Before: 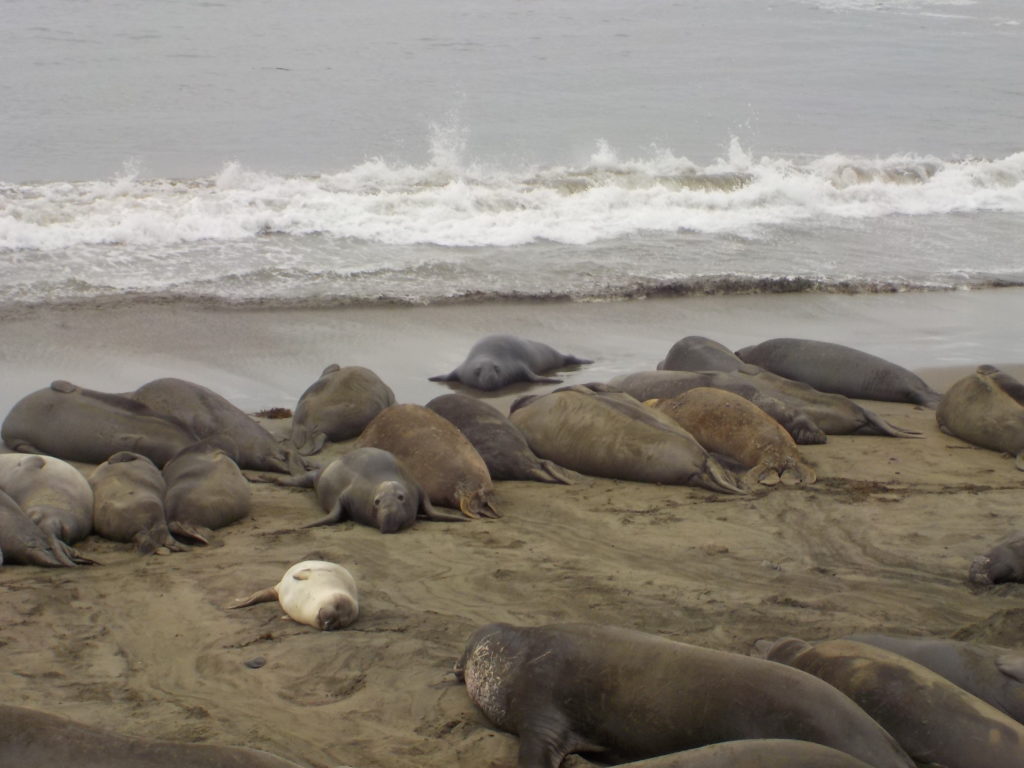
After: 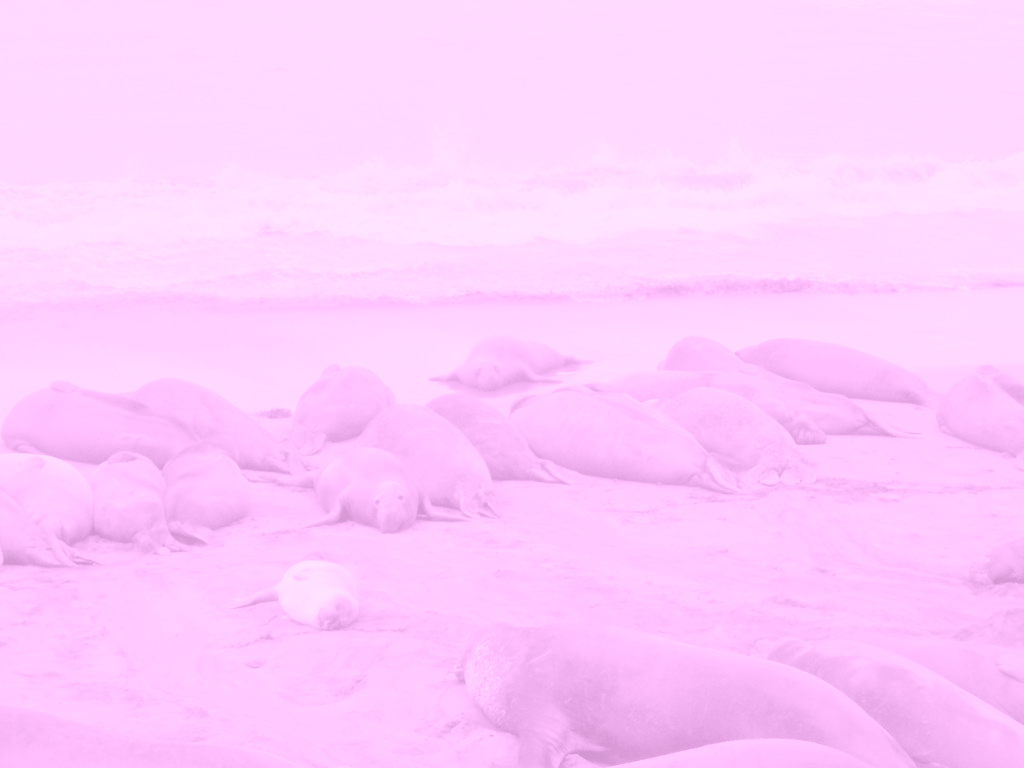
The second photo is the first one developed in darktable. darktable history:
colorize: hue 331.2°, saturation 75%, source mix 30.28%, lightness 70.52%, version 1
tone equalizer: on, module defaults
global tonemap: drago (0.7, 100)
